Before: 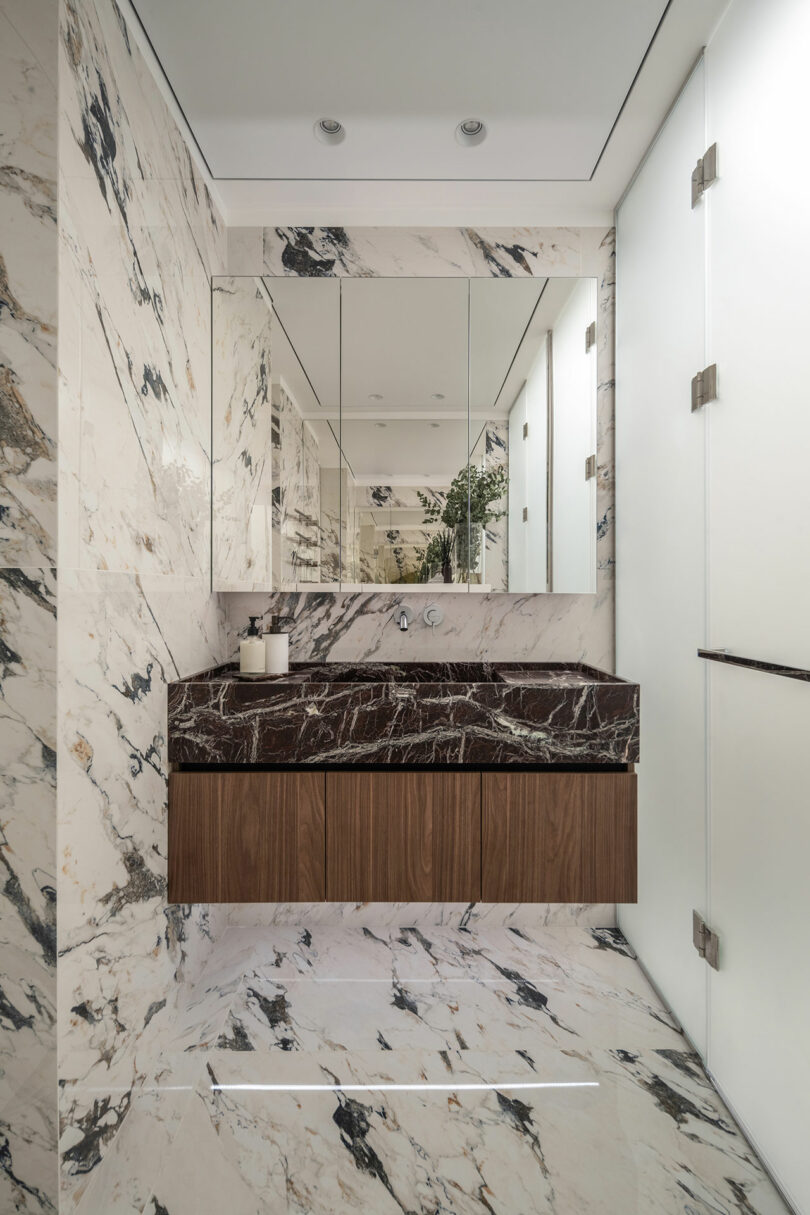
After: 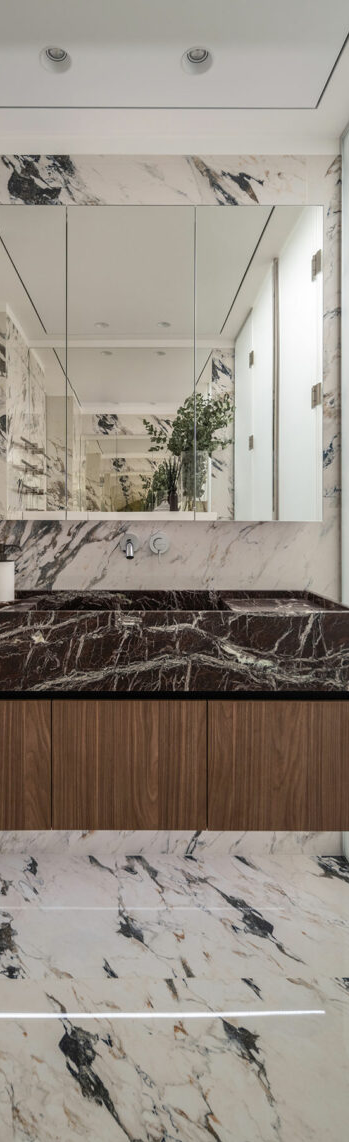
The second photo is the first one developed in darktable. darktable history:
crop: left 33.905%, top 5.927%, right 22.953%
